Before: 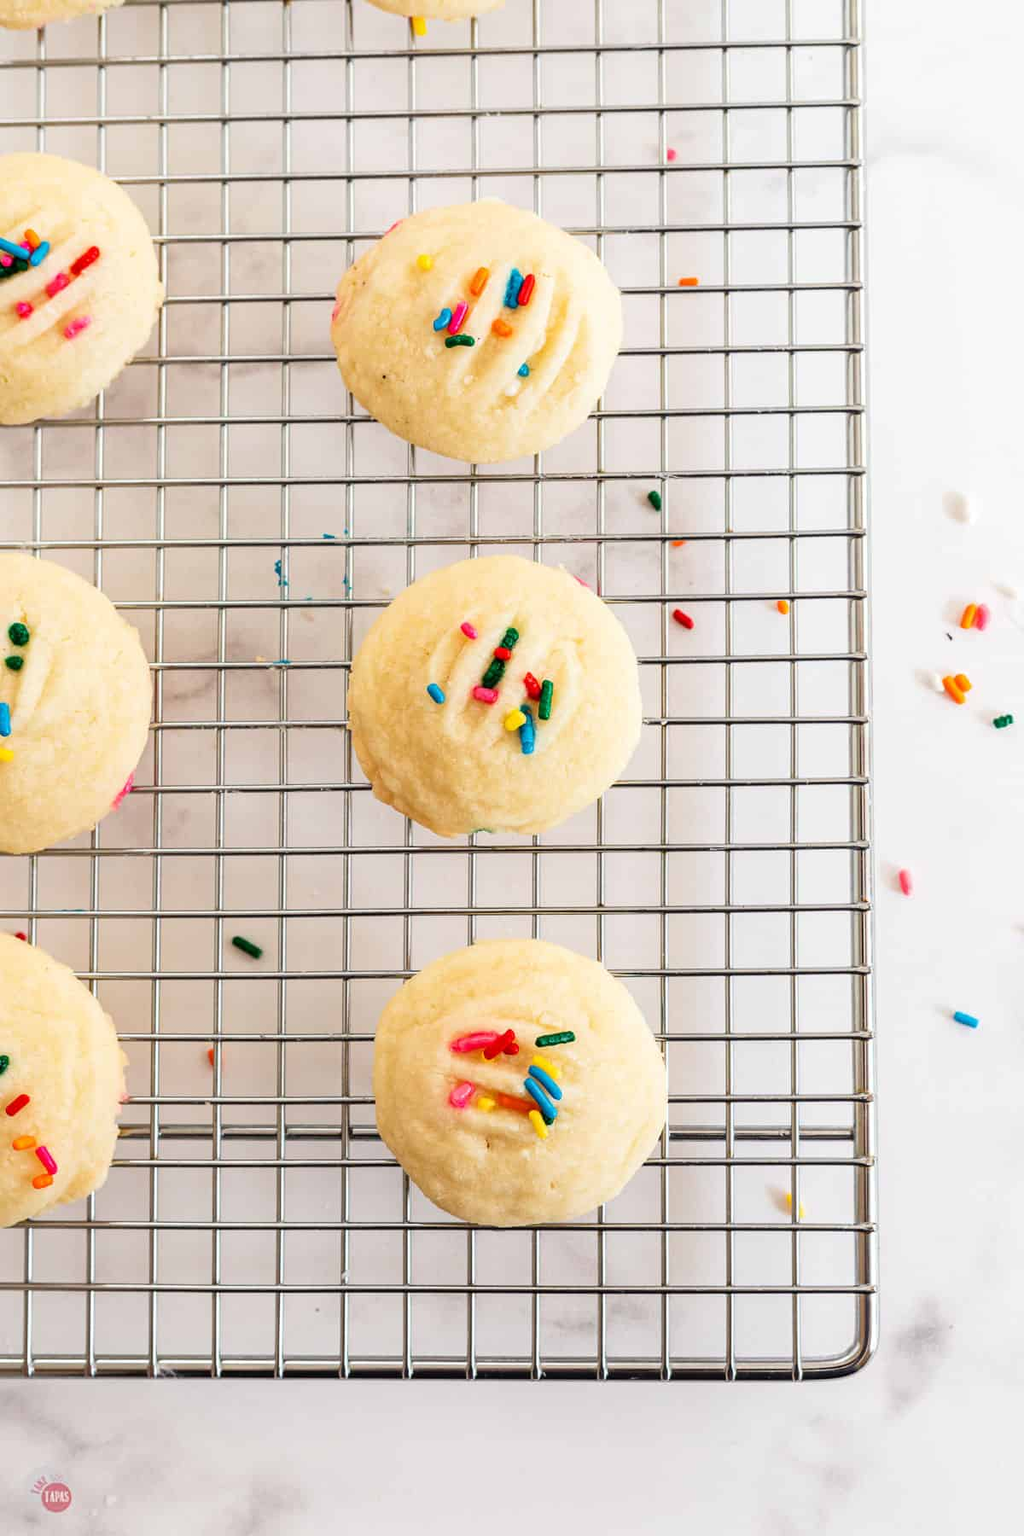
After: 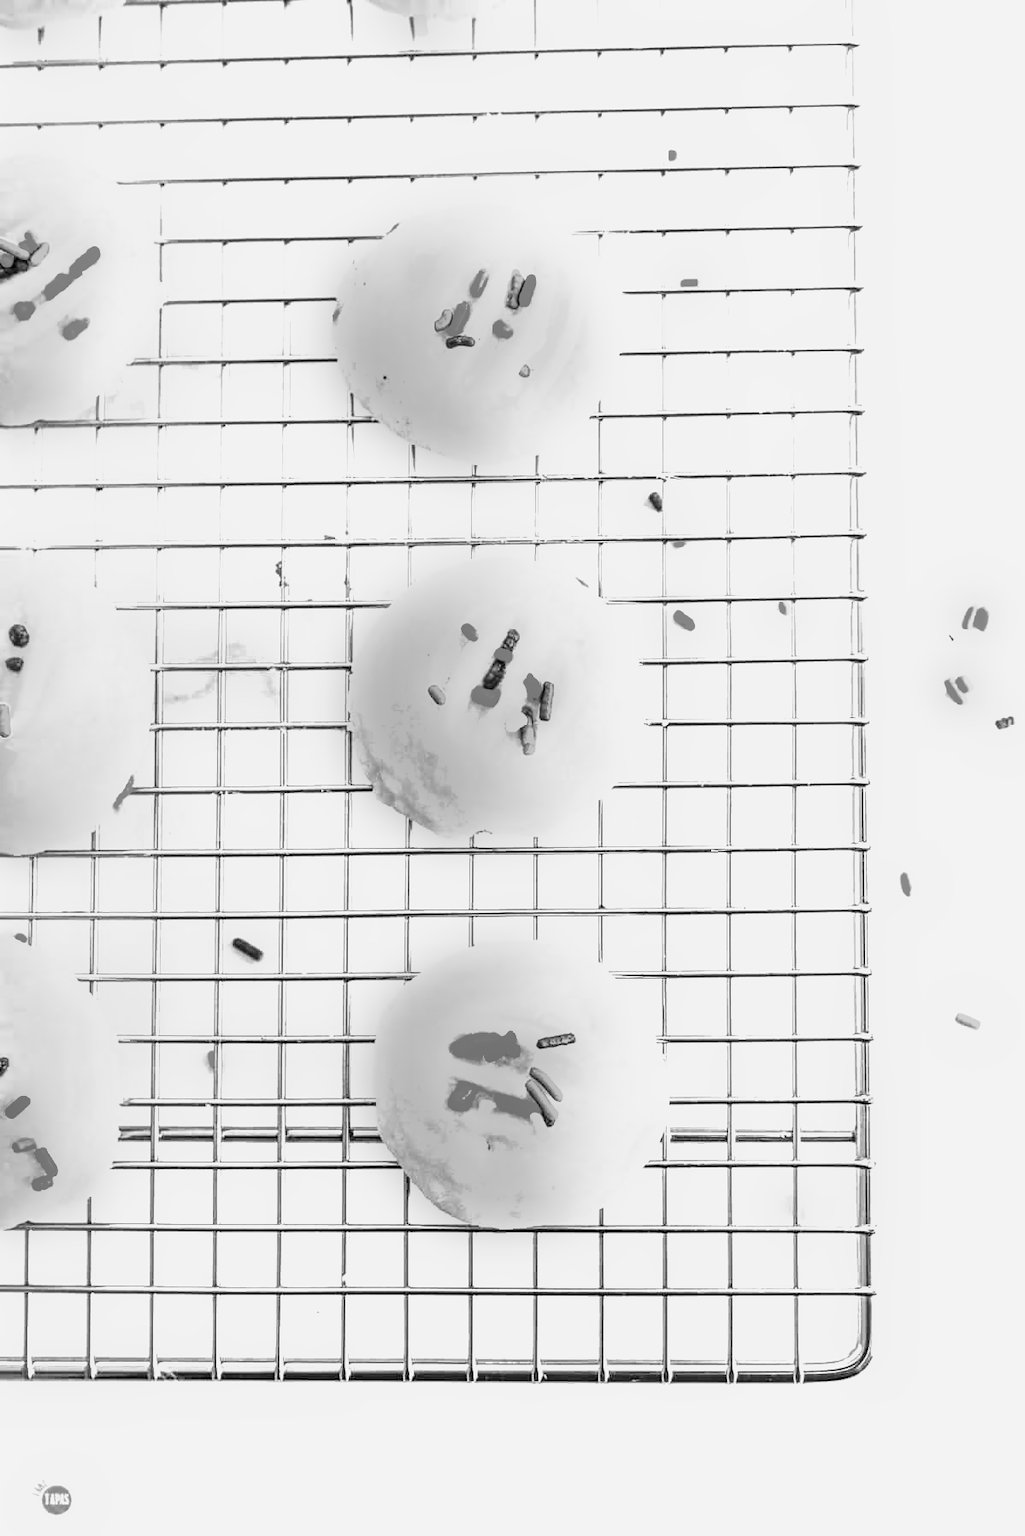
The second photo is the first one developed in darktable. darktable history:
contrast brightness saturation: brightness -0.02, saturation 0.35
white balance: red 1.004, blue 1.024
velvia: on, module defaults
local contrast: detail 160%
crop: top 0.05%, bottom 0.098%
color correction: saturation 2.15
exposure: black level correction 0.001, exposure 1.398 EV, compensate exposure bias true, compensate highlight preservation false
monochrome: a 14.95, b -89.96
